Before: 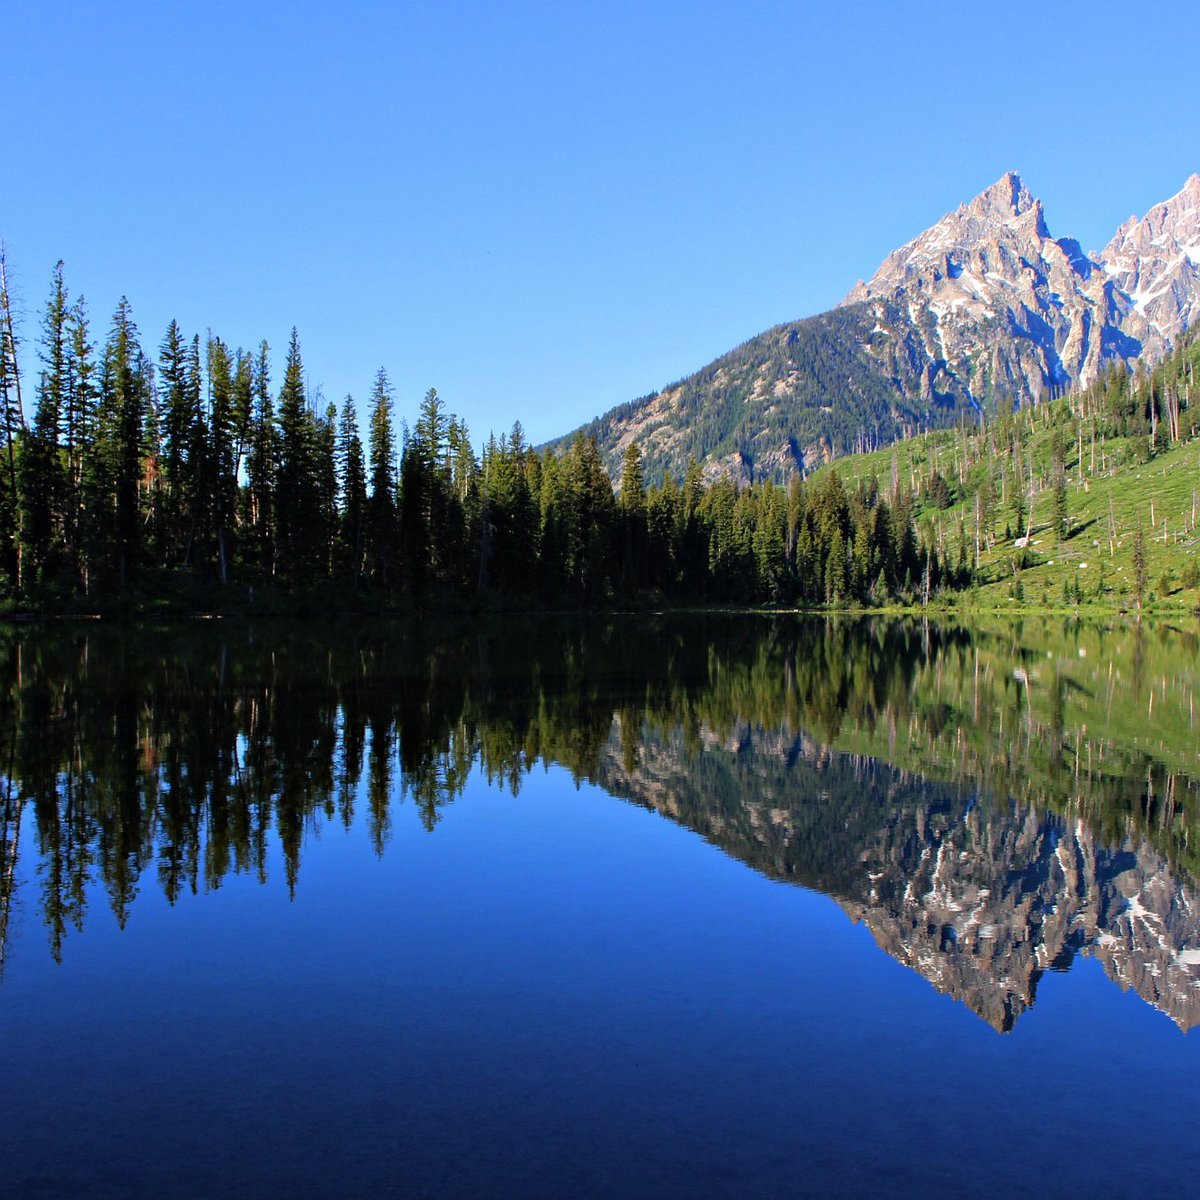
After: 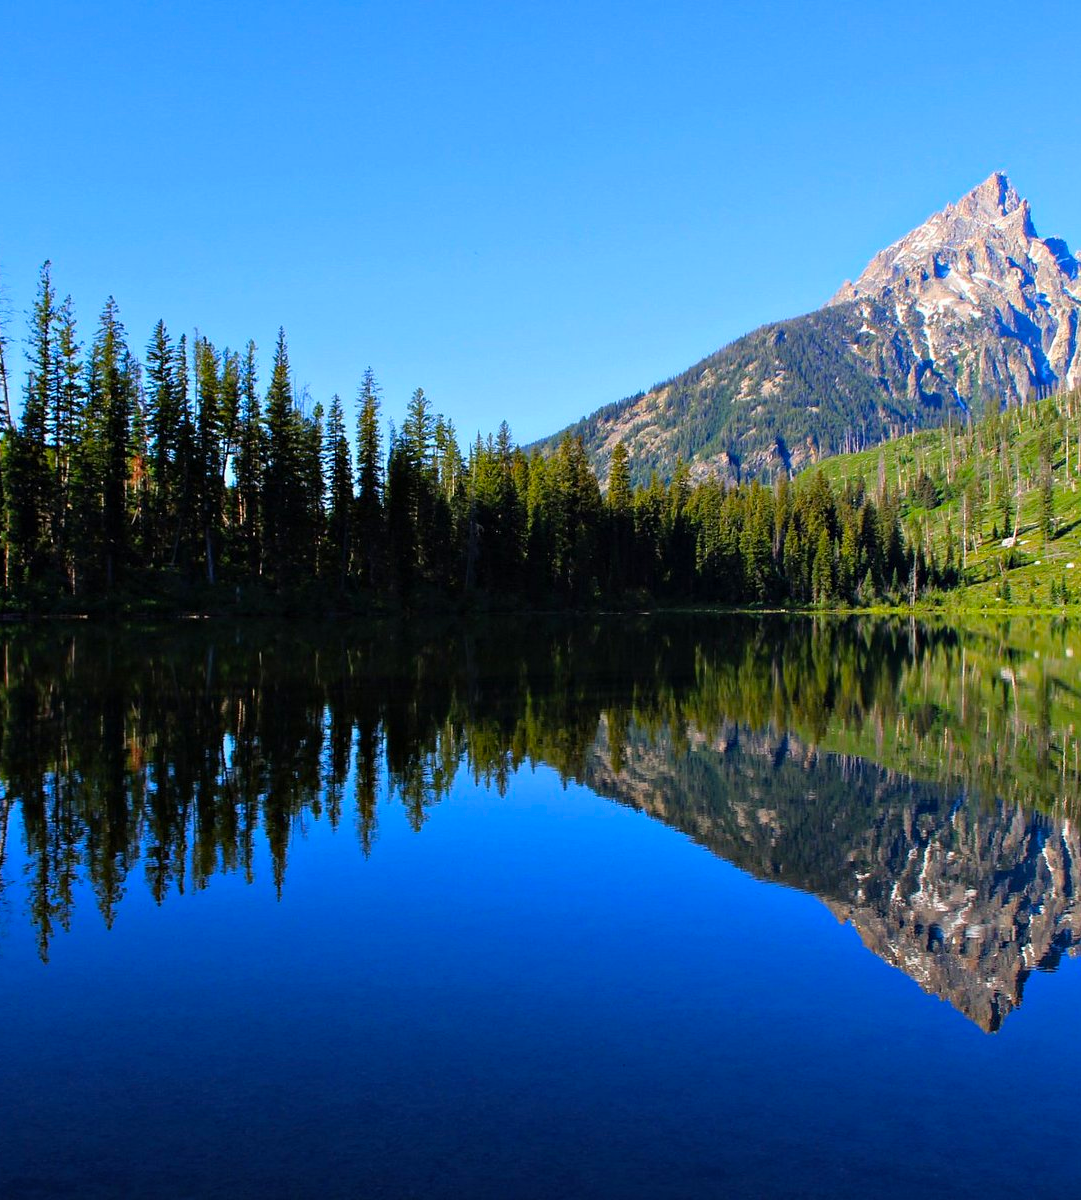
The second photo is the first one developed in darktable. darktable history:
crop and rotate: left 1.088%, right 8.807%
color balance rgb: perceptual saturation grading › global saturation 20%, global vibrance 20%
